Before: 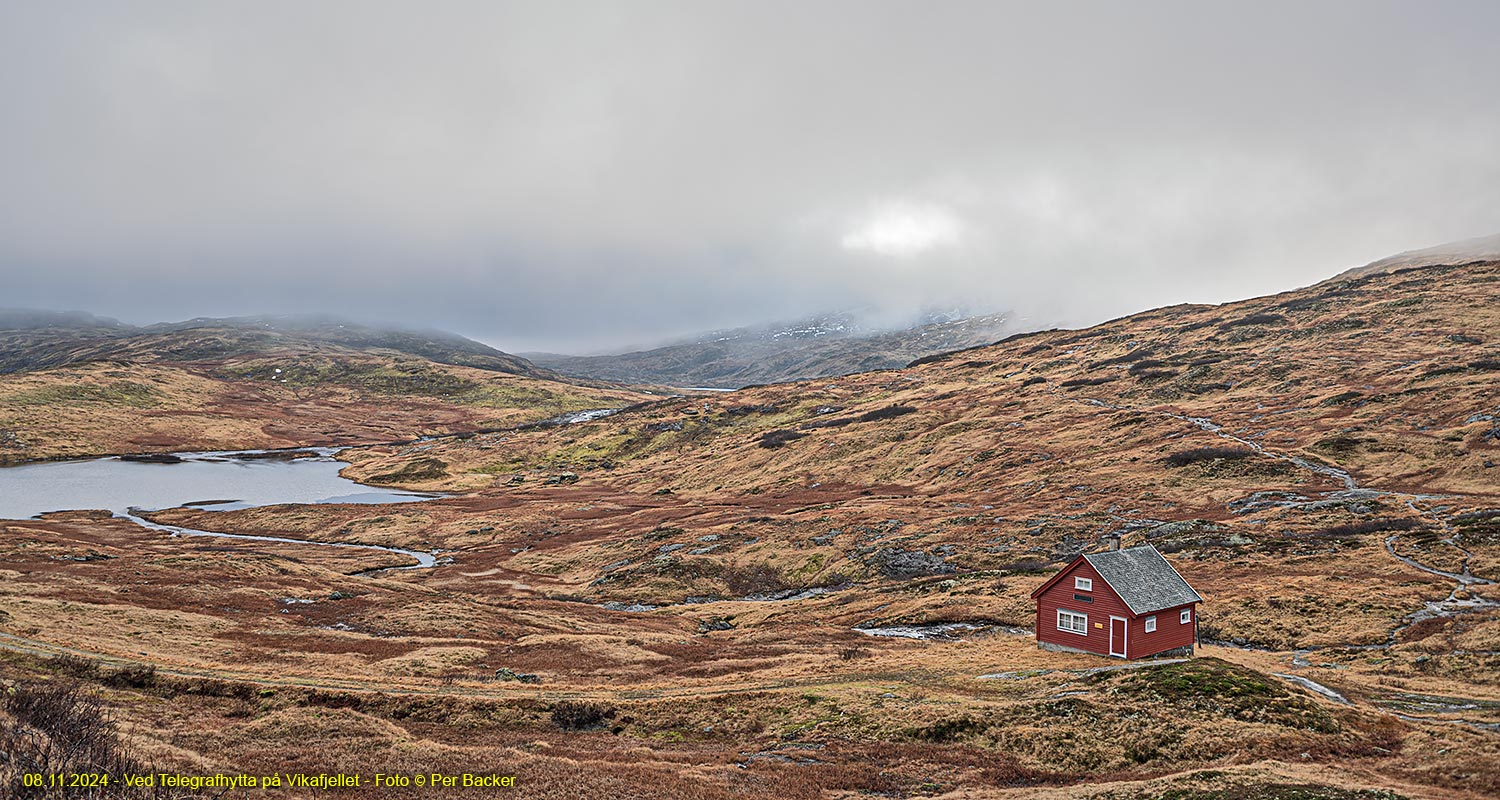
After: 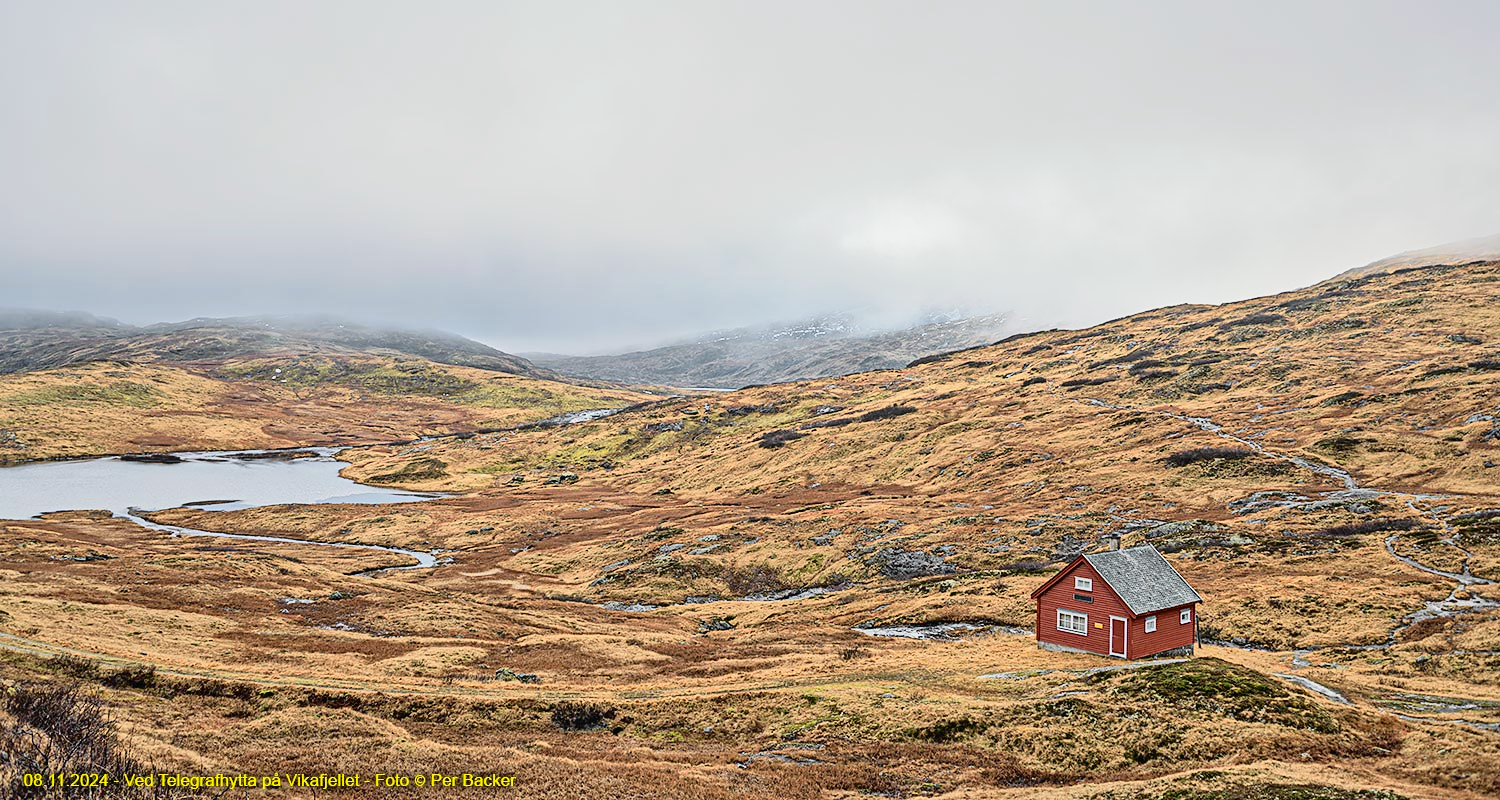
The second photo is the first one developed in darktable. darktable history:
tone curve: curves: ch0 [(0, 0.013) (0.129, 0.1) (0.291, 0.375) (0.46, 0.576) (0.667, 0.78) (0.851, 0.903) (0.997, 0.951)]; ch1 [(0, 0) (0.353, 0.344) (0.45, 0.46) (0.498, 0.495) (0.528, 0.531) (0.563, 0.566) (0.592, 0.609) (0.657, 0.672) (1, 1)]; ch2 [(0, 0) (0.333, 0.346) (0.375, 0.375) (0.427, 0.44) (0.5, 0.501) (0.505, 0.505) (0.544, 0.573) (0.576, 0.615) (0.612, 0.644) (0.66, 0.715) (1, 1)], color space Lab, independent channels, preserve colors none
